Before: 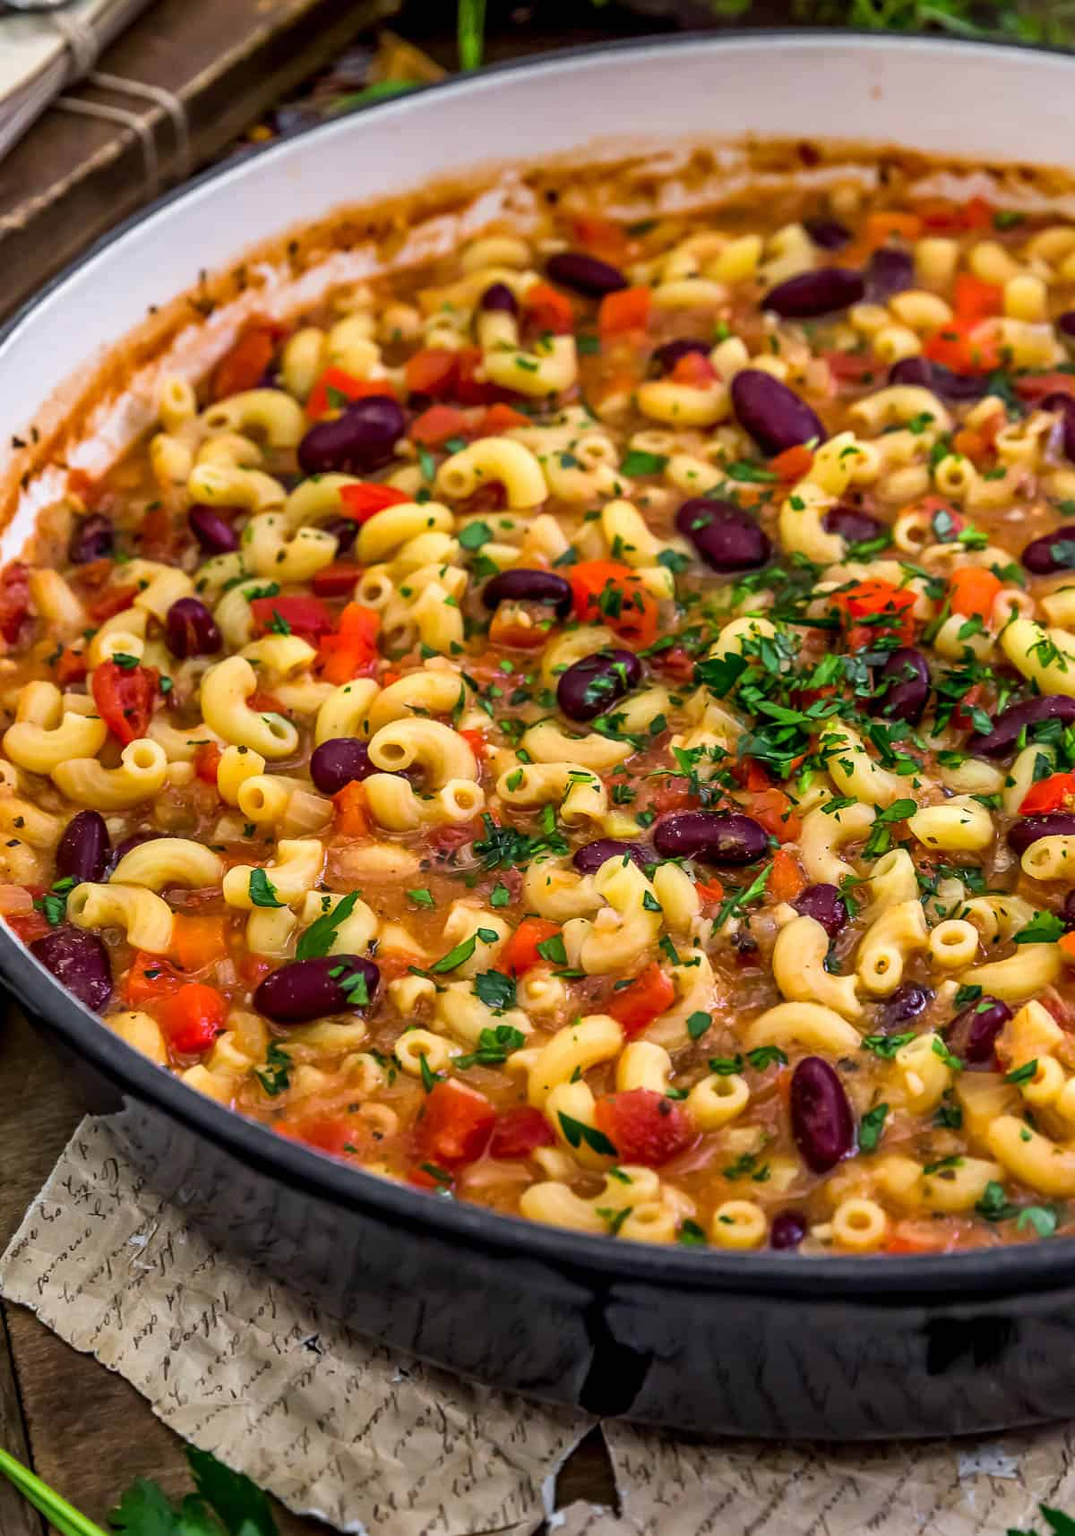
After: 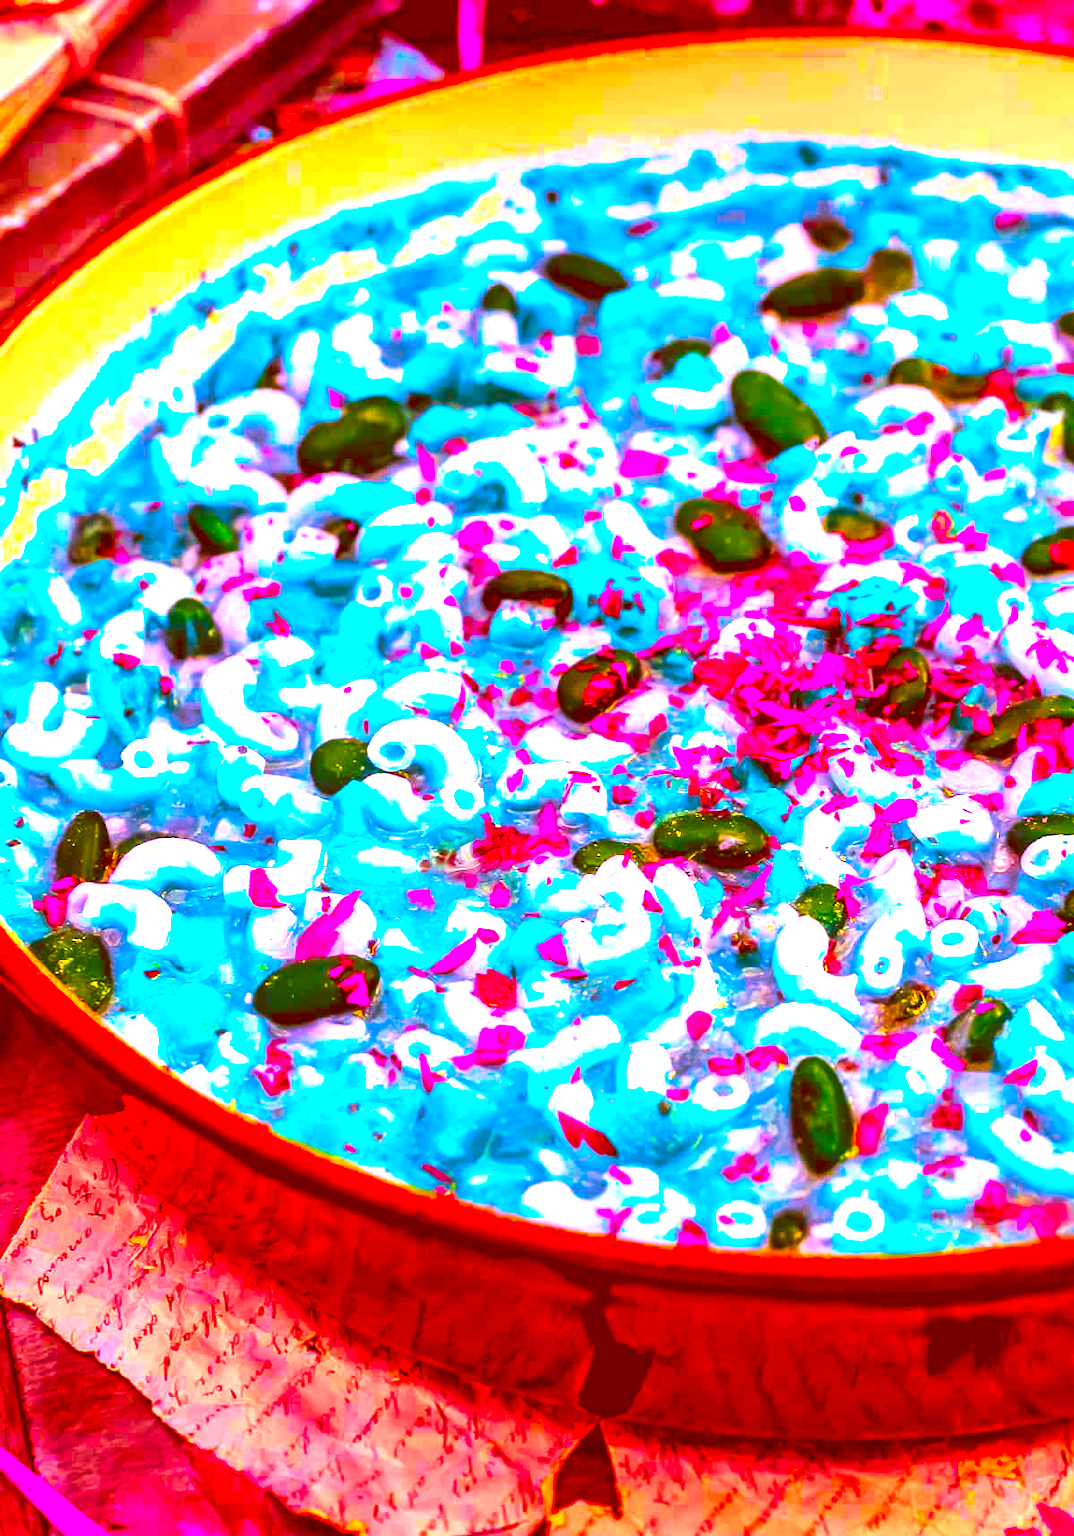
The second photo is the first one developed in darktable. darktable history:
color correction: highlights a* -39.45, highlights b* -39.69, shadows a* -39.97, shadows b* -39.95, saturation -2.96
exposure: black level correction 0, exposure 1.744 EV, compensate exposure bias true, compensate highlight preservation false
